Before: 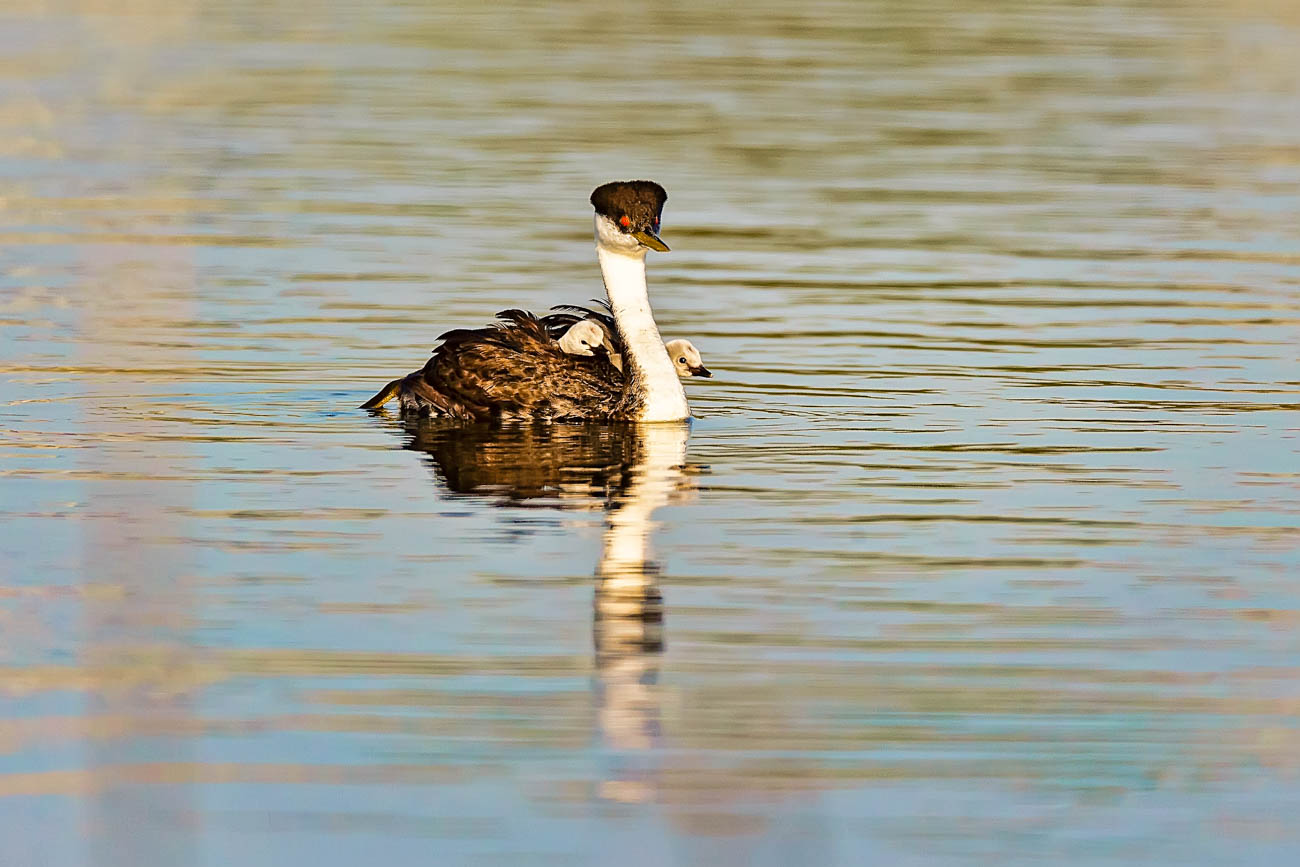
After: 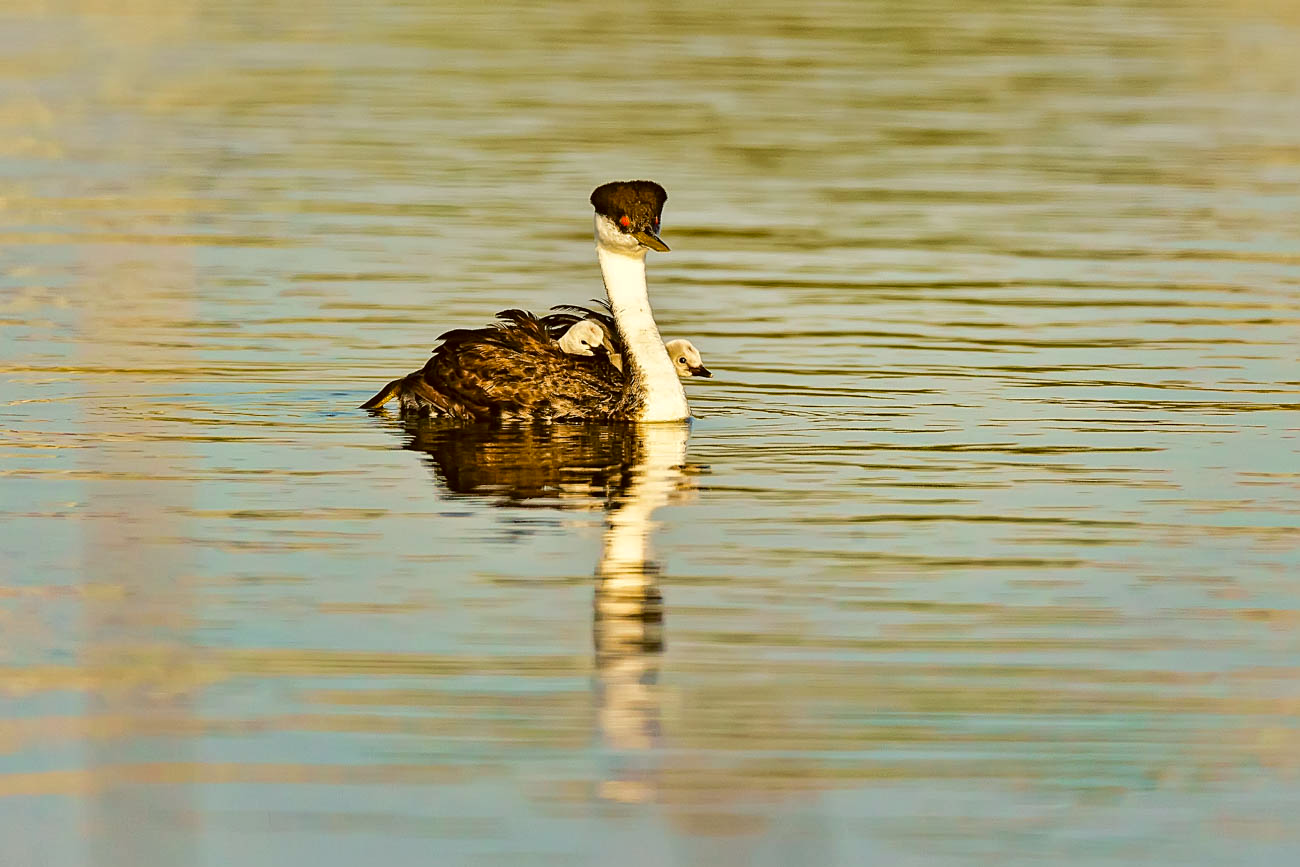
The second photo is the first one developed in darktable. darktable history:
tone equalizer: edges refinement/feathering 500, mask exposure compensation -1.57 EV, preserve details no
color correction: highlights a* -1.68, highlights b* 10.4, shadows a* 0.35, shadows b* 18.55
